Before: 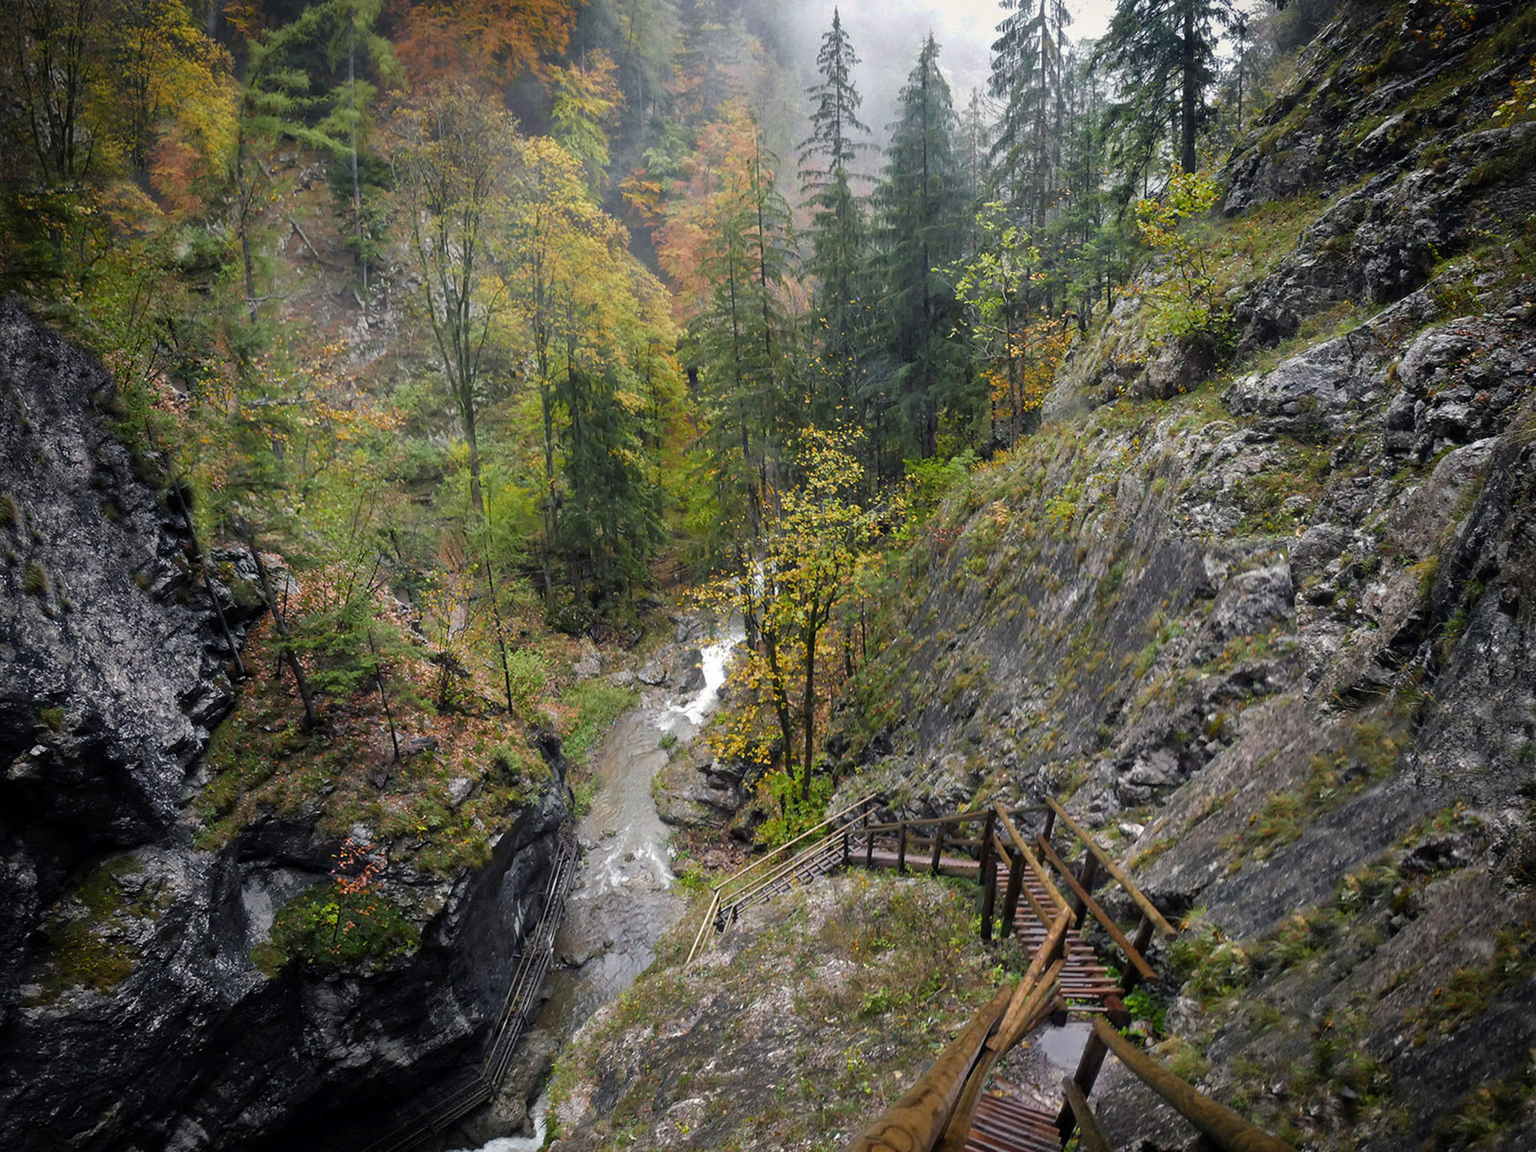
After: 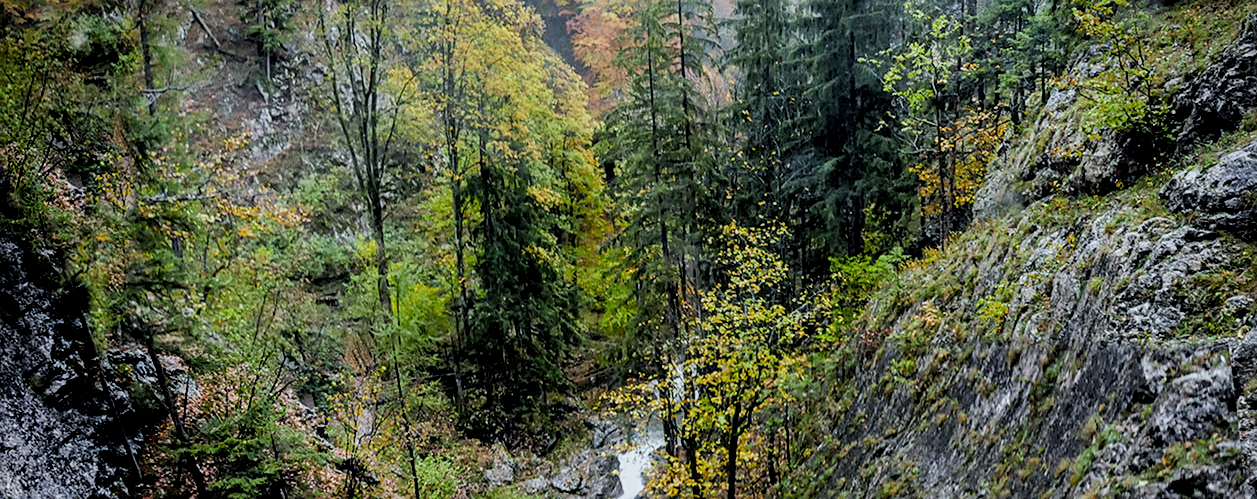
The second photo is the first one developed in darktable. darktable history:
crop: left 7.029%, top 18.447%, right 14.352%, bottom 39.963%
filmic rgb: black relative exposure -5.01 EV, white relative exposure 3.96 EV, hardness 2.9, contrast 1.298, highlights saturation mix -29.32%
exposure: black level correction 0.009, exposure 0.016 EV, compensate exposure bias true, compensate highlight preservation false
sharpen: on, module defaults
local contrast: on, module defaults
color calibration: output colorfulness [0, 0.315, 0, 0], illuminant custom, x 0.368, y 0.373, temperature 4350.48 K
vignetting: fall-off start 98.81%, fall-off radius 101.02%, brightness -0.459, saturation -0.288, center (-0.03, 0.243), width/height ratio 1.427
